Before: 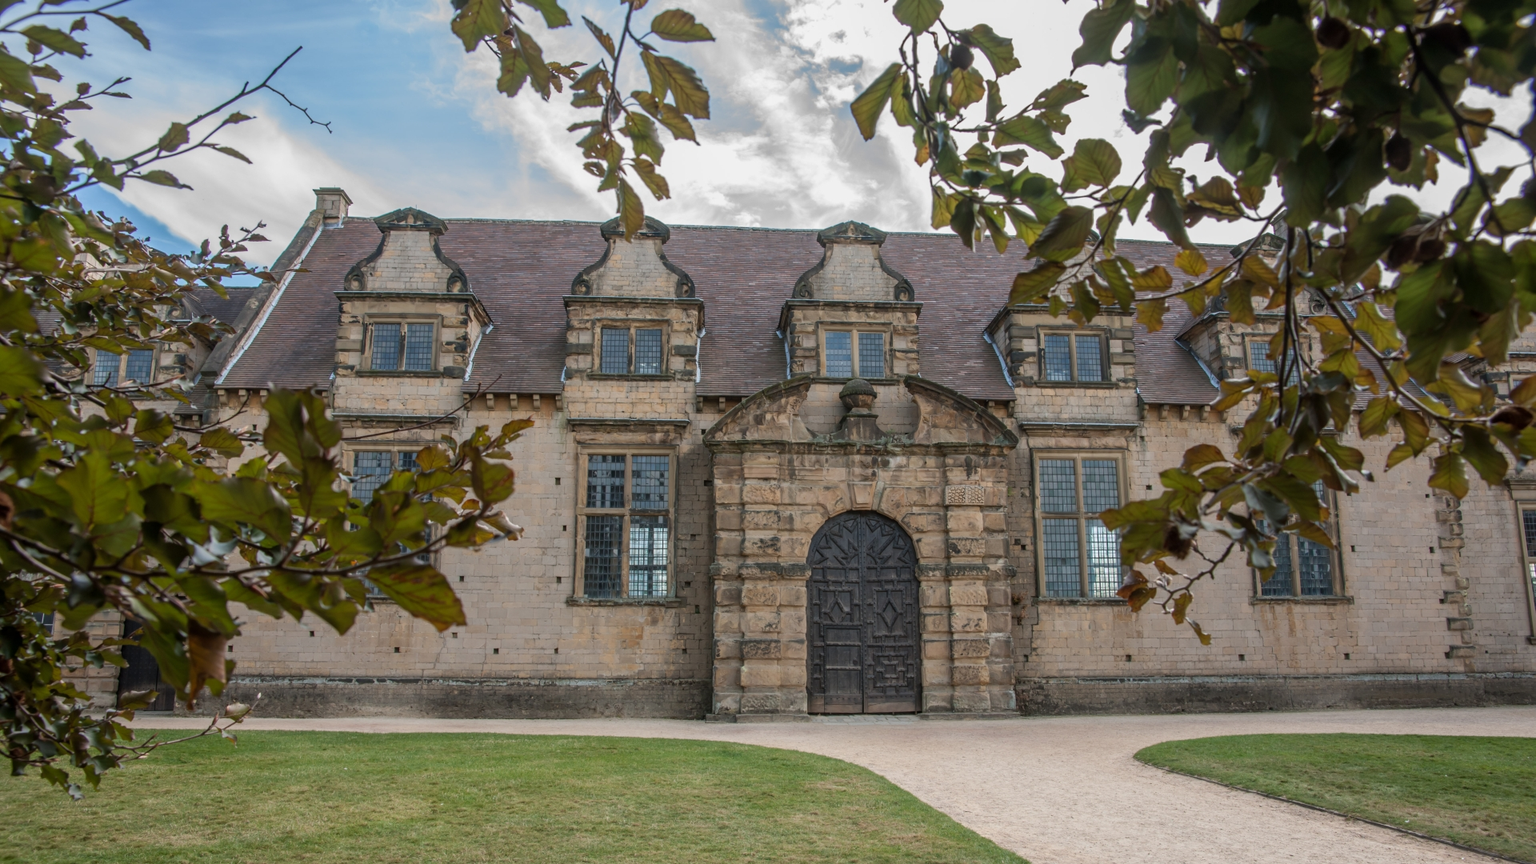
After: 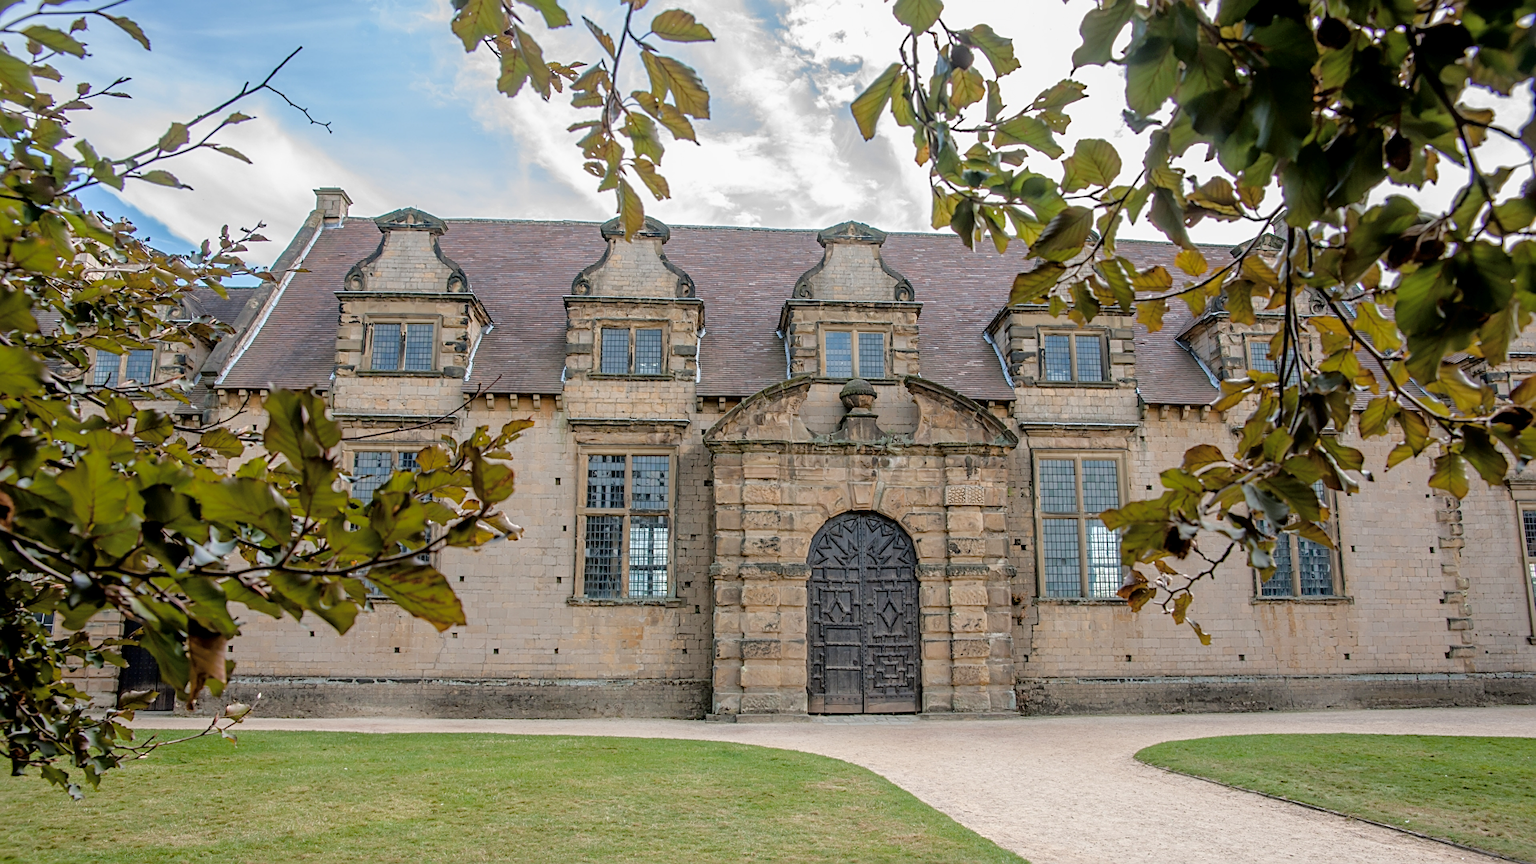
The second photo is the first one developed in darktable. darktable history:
tone curve: curves: ch0 [(0, 0) (0.003, 0.007) (0.011, 0.011) (0.025, 0.021) (0.044, 0.04) (0.069, 0.07) (0.1, 0.129) (0.136, 0.187) (0.177, 0.254) (0.224, 0.325) (0.277, 0.398) (0.335, 0.461) (0.399, 0.513) (0.468, 0.571) (0.543, 0.624) (0.623, 0.69) (0.709, 0.777) (0.801, 0.86) (0.898, 0.953) (1, 1)], color space Lab, independent channels, preserve colors none
sharpen: on, module defaults
color balance rgb: global offset › luminance -0.49%, perceptual saturation grading › global saturation 14.265%, perceptual saturation grading › highlights -25.452%, perceptual saturation grading › shadows 29.441%
